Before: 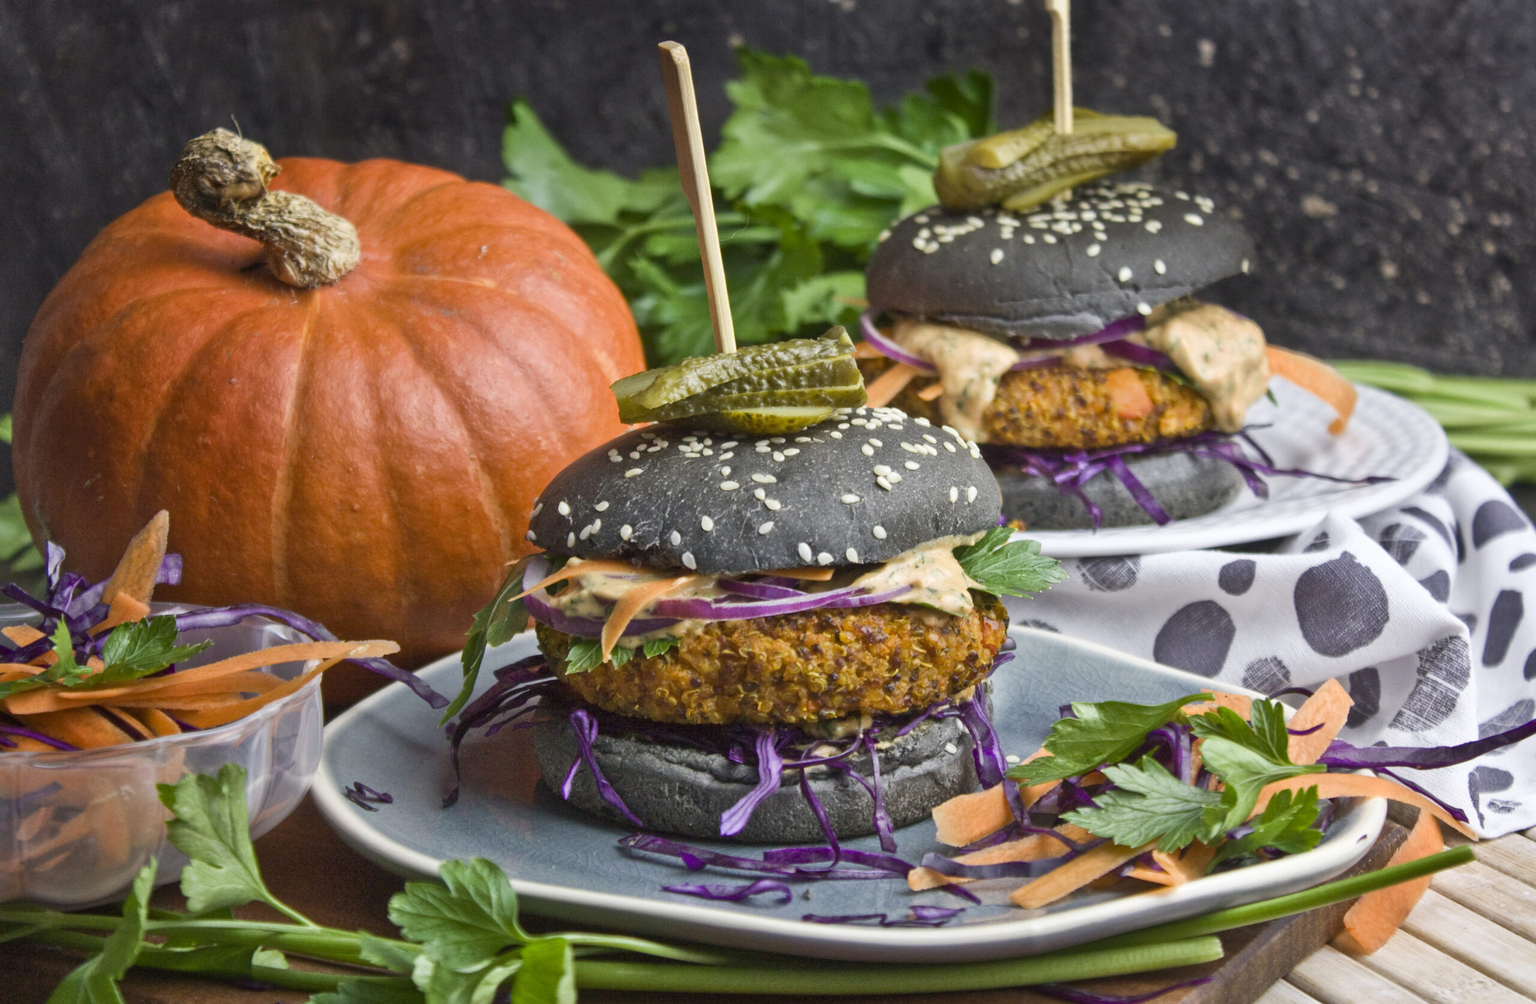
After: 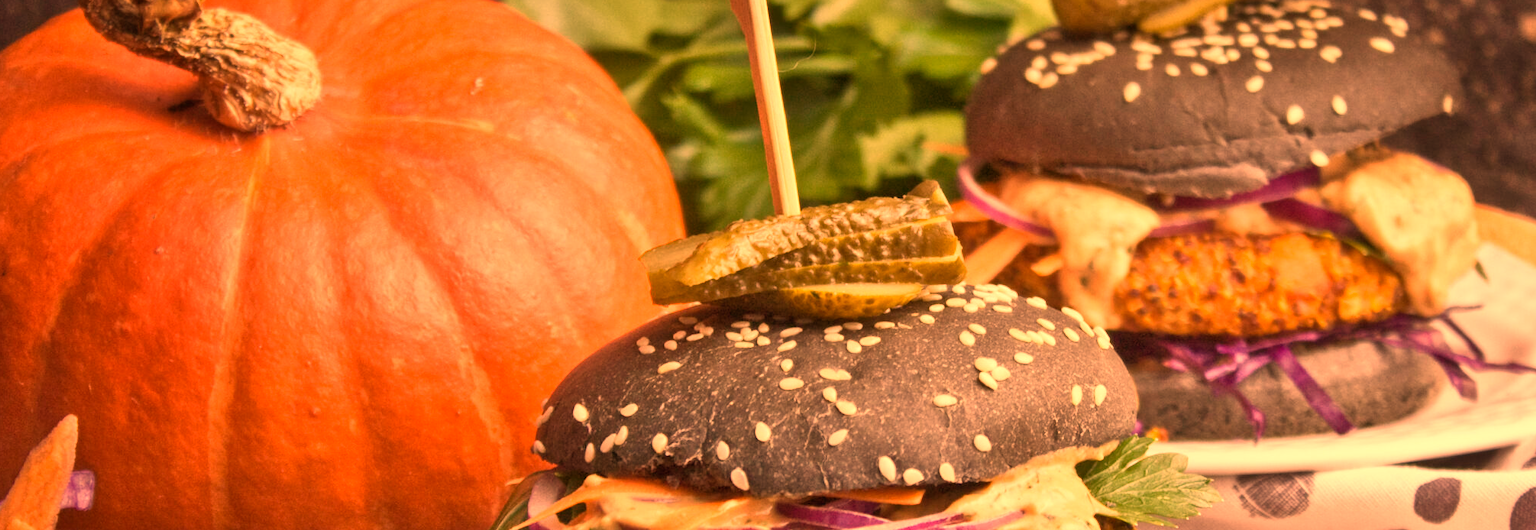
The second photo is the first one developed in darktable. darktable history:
white balance: red 1.467, blue 0.684
crop: left 7.036%, top 18.398%, right 14.379%, bottom 40.043%
